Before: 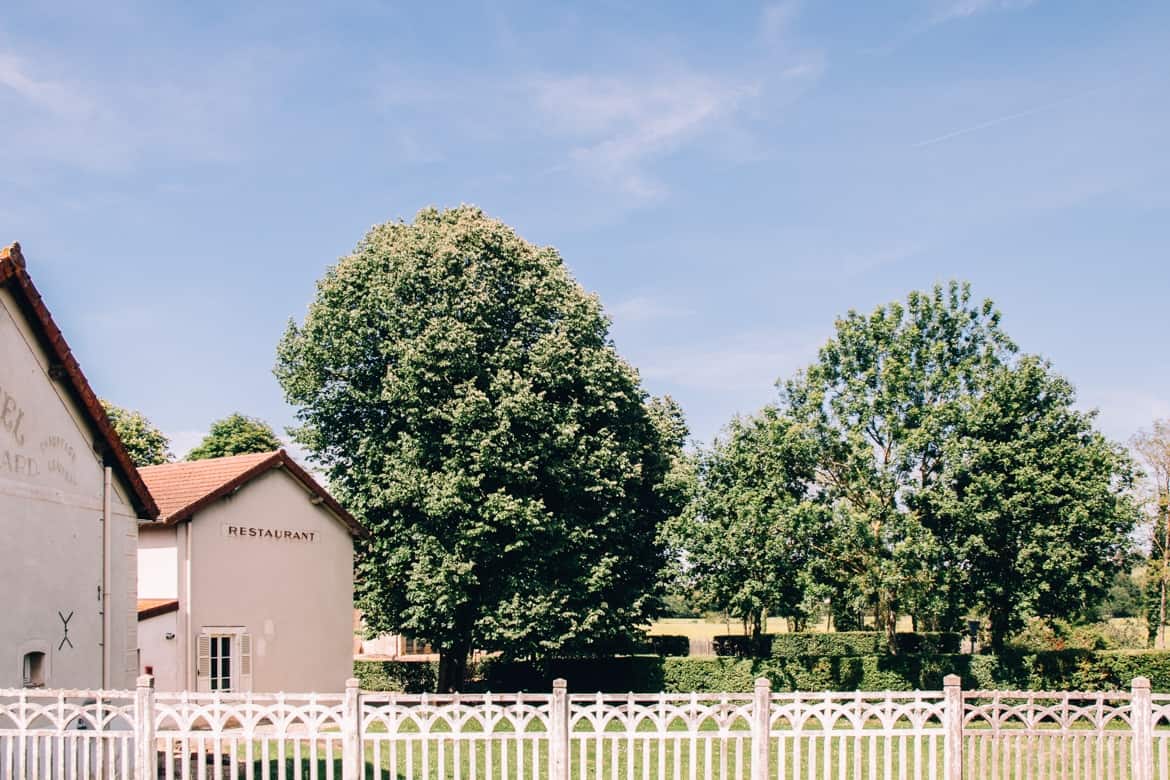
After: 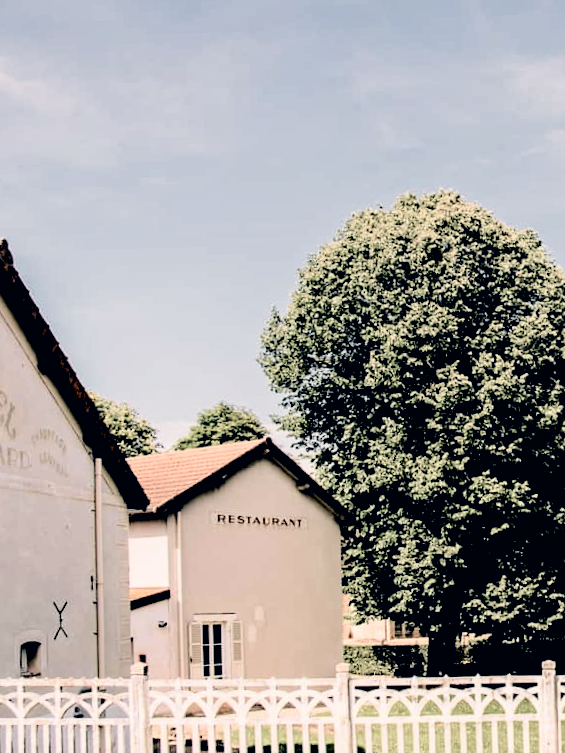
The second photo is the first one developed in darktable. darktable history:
rgb levels: levels [[0.029, 0.461, 0.922], [0, 0.5, 1], [0, 0.5, 1]]
rotate and perspective: rotation -1.32°, lens shift (horizontal) -0.031, crop left 0.015, crop right 0.985, crop top 0.047, crop bottom 0.982
crop and rotate: left 0%, top 0%, right 50.845%
contrast brightness saturation: contrast 0.1, saturation -0.36
tone curve: curves: ch0 [(0, 0) (0.058, 0.027) (0.214, 0.183) (0.295, 0.288) (0.48, 0.541) (0.658, 0.703) (0.741, 0.775) (0.844, 0.866) (0.986, 0.957)]; ch1 [(0, 0) (0.172, 0.123) (0.312, 0.296) (0.437, 0.429) (0.471, 0.469) (0.502, 0.5) (0.513, 0.515) (0.572, 0.603) (0.617, 0.653) (0.68, 0.724) (0.889, 0.924) (1, 1)]; ch2 [(0, 0) (0.411, 0.424) (0.489, 0.49) (0.502, 0.5) (0.512, 0.524) (0.549, 0.578) (0.604, 0.628) (0.709, 0.748) (1, 1)], color space Lab, independent channels, preserve colors none
exposure: black level correction 0.009, compensate highlight preservation false
haze removal: compatibility mode true, adaptive false
color correction: highlights a* 2.75, highlights b* 5, shadows a* -2.04, shadows b* -4.84, saturation 0.8
